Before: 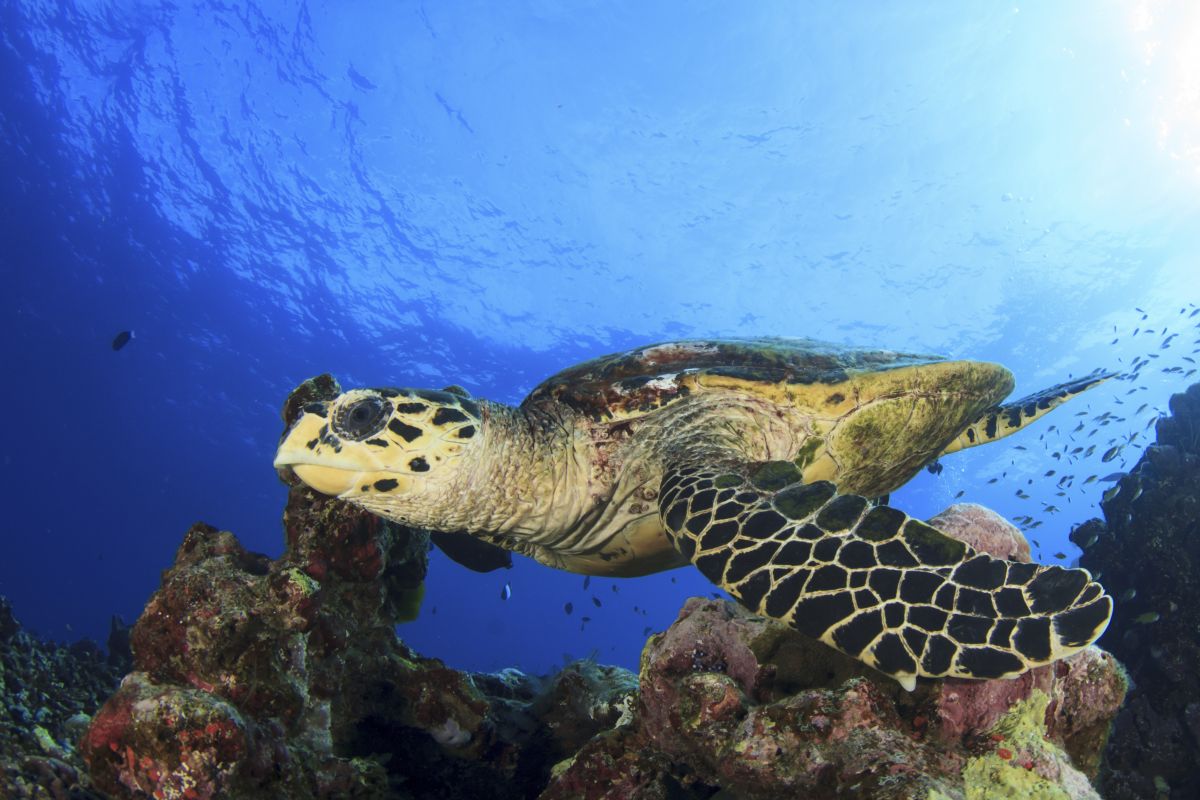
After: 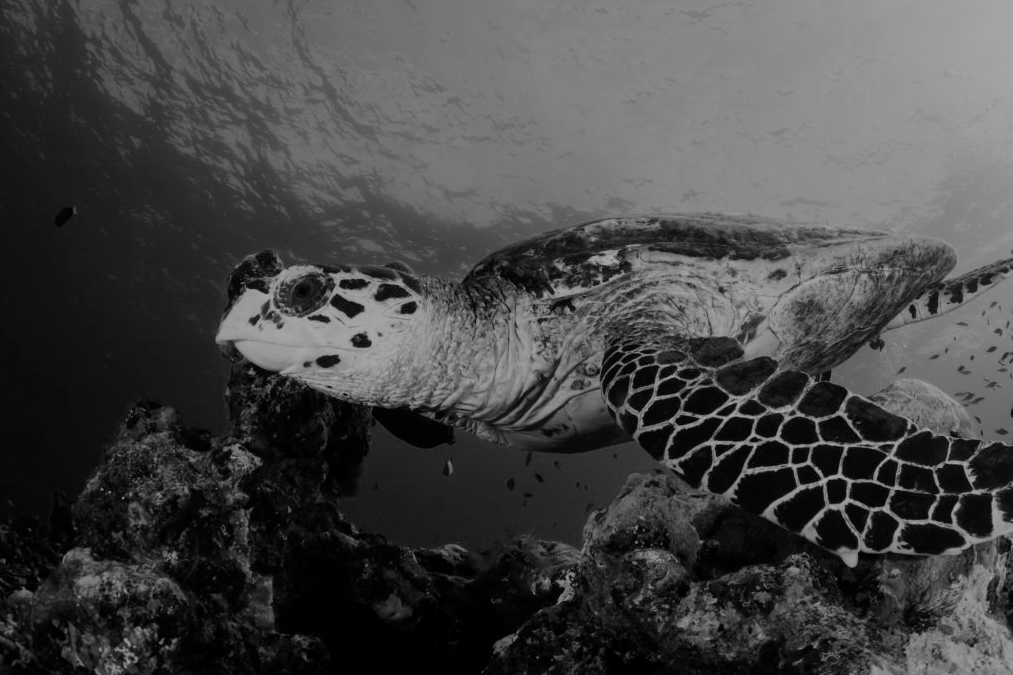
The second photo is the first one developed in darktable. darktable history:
color balance rgb: perceptual saturation grading › global saturation 20%, perceptual saturation grading › highlights -25%, perceptual saturation grading › shadows 25%
filmic rgb: middle gray luminance 30%, black relative exposure -9 EV, white relative exposure 7 EV, threshold 6 EV, target black luminance 0%, hardness 2.94, latitude 2.04%, contrast 0.963, highlights saturation mix 5%, shadows ↔ highlights balance 12.16%, add noise in highlights 0, preserve chrominance no, color science v3 (2019), use custom middle-gray values true, iterations of high-quality reconstruction 0, contrast in highlights soft, enable highlight reconstruction true
crop and rotate: left 4.842%, top 15.51%, right 10.668%
color correction: highlights a* 9.03, highlights b* 8.71, shadows a* 40, shadows b* 40, saturation 0.8
monochrome: a 26.22, b 42.67, size 0.8
